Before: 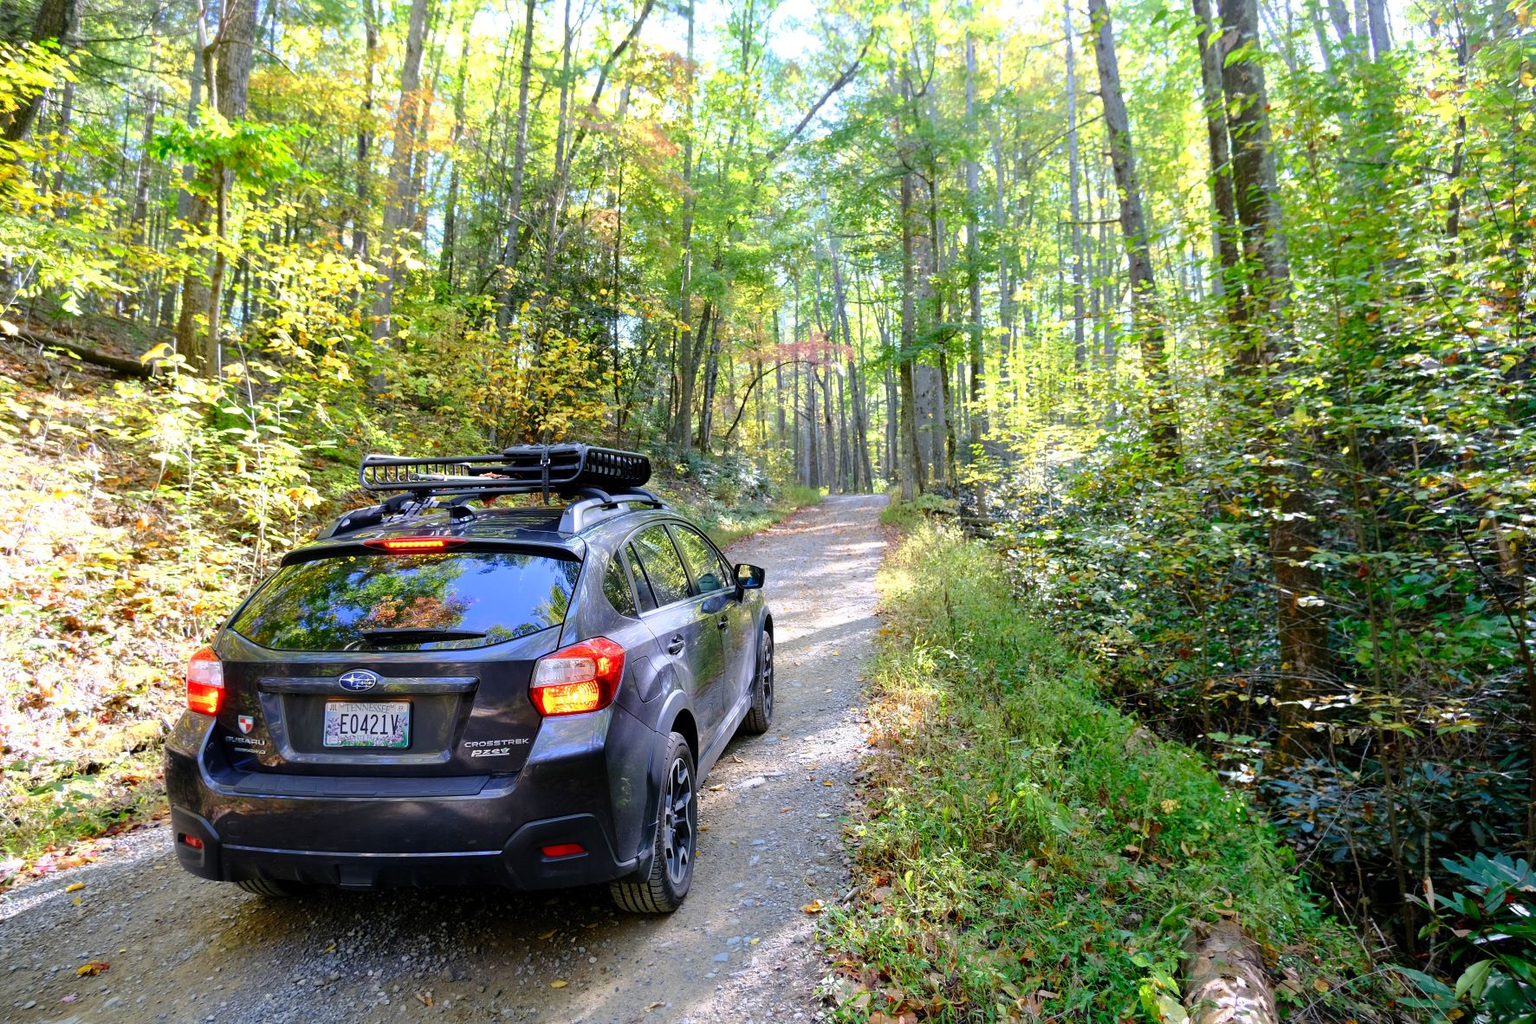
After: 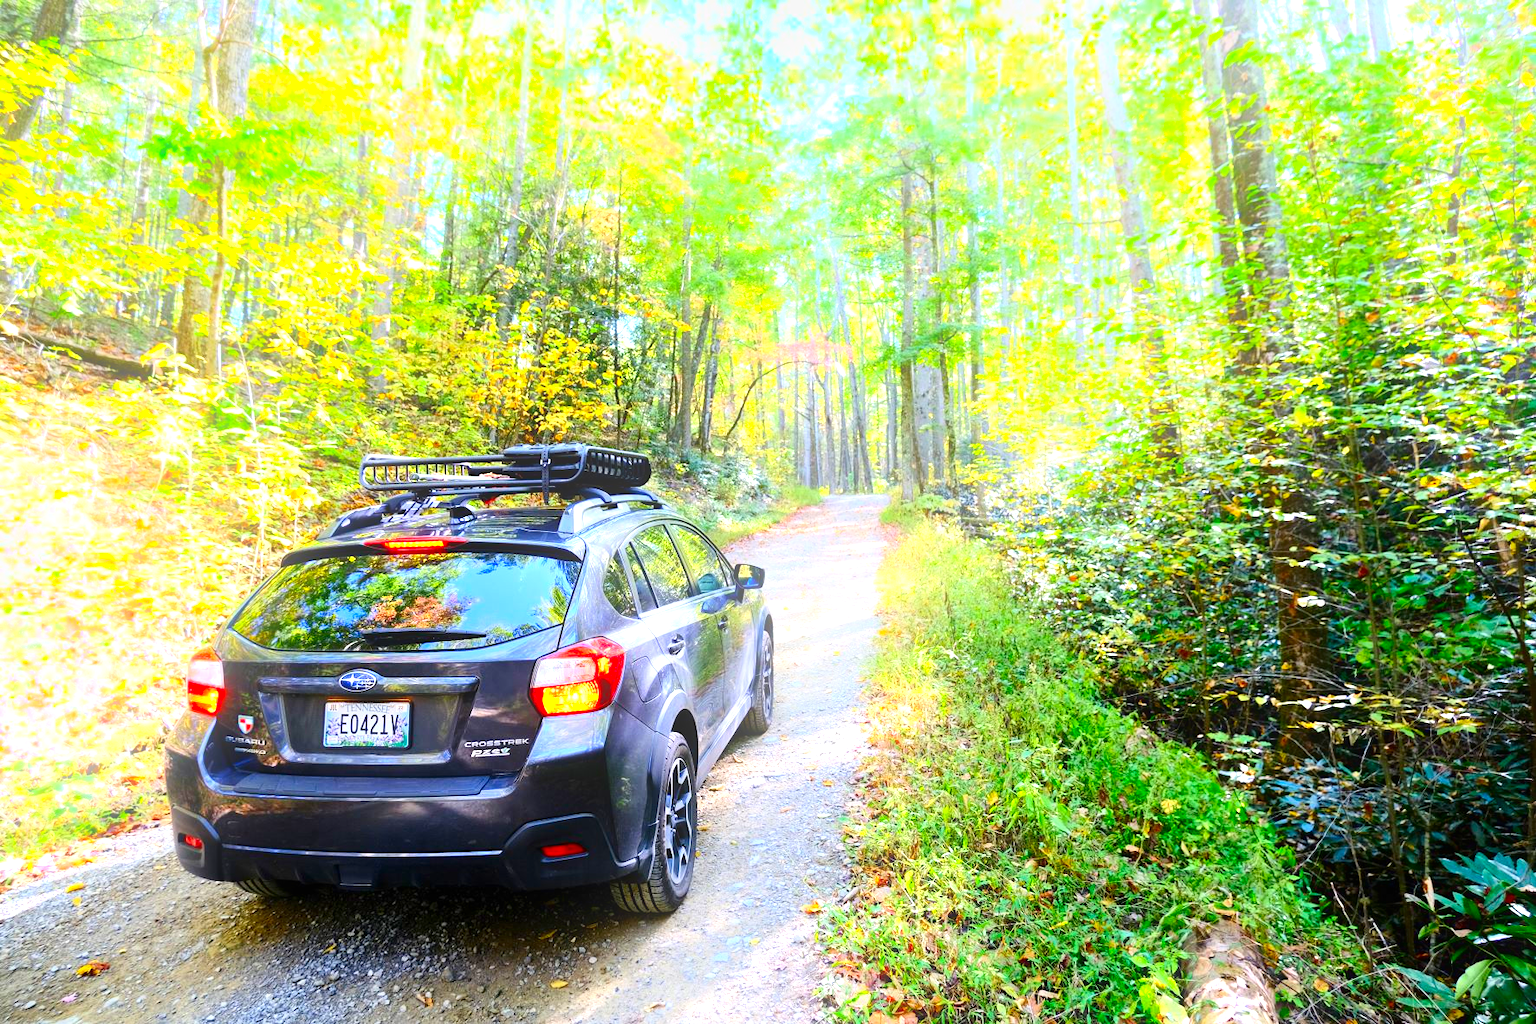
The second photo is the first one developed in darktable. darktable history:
exposure: exposure 1 EV, compensate highlight preservation false
bloom: size 15%, threshold 97%, strength 7%
base curve: curves: ch0 [(0, 0) (0.989, 0.992)], preserve colors none
contrast brightness saturation: contrast 0.18, saturation 0.3
